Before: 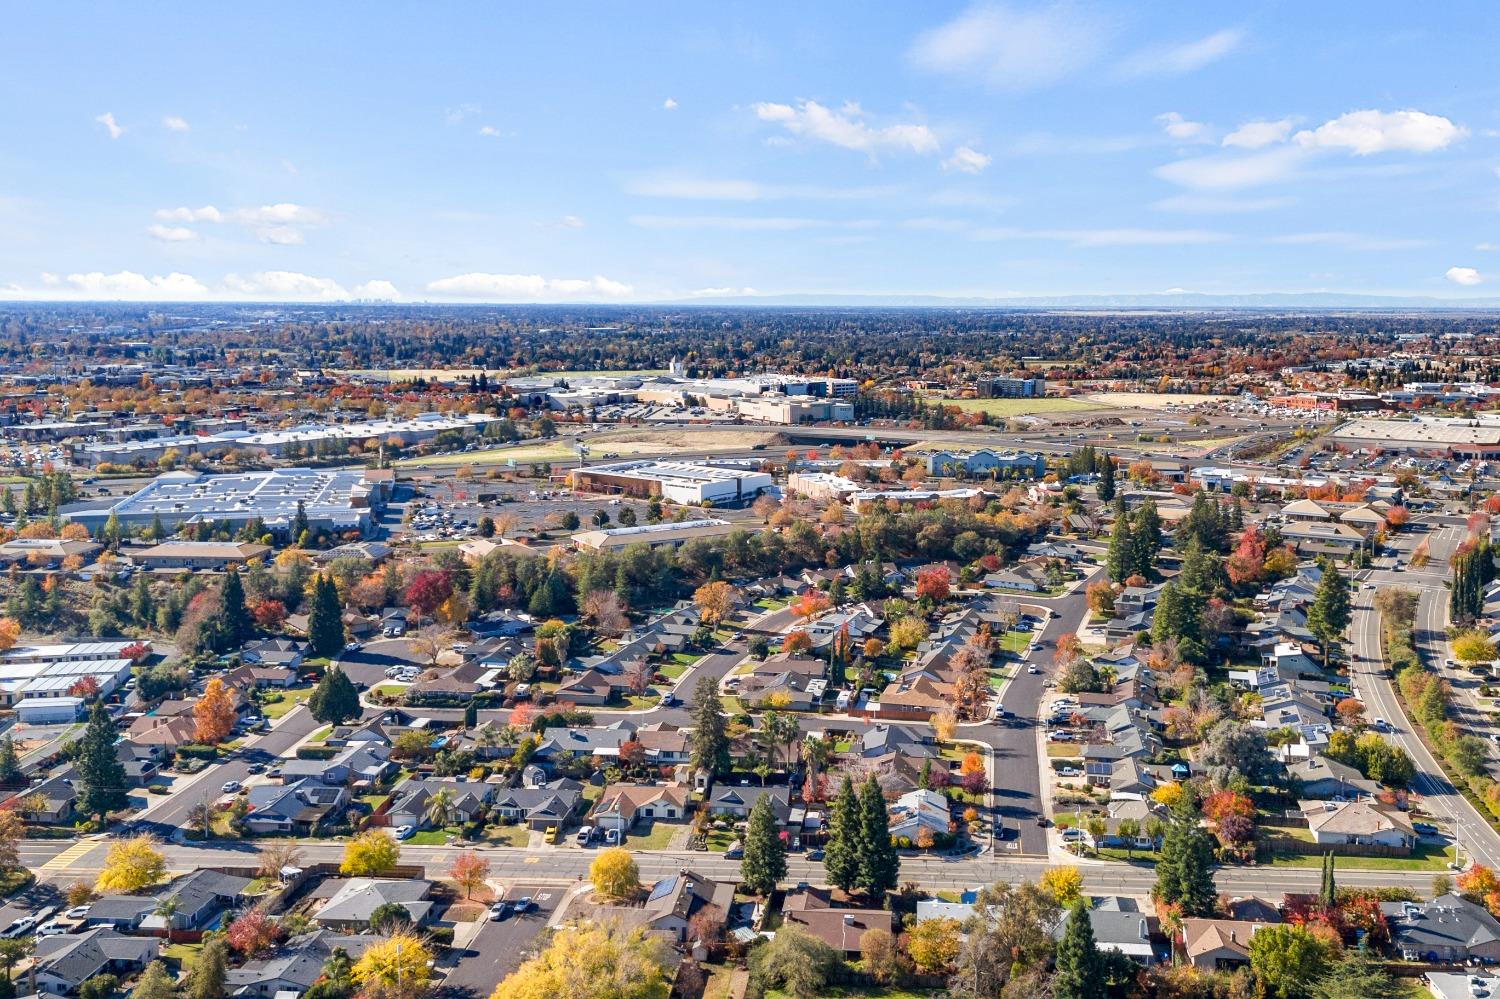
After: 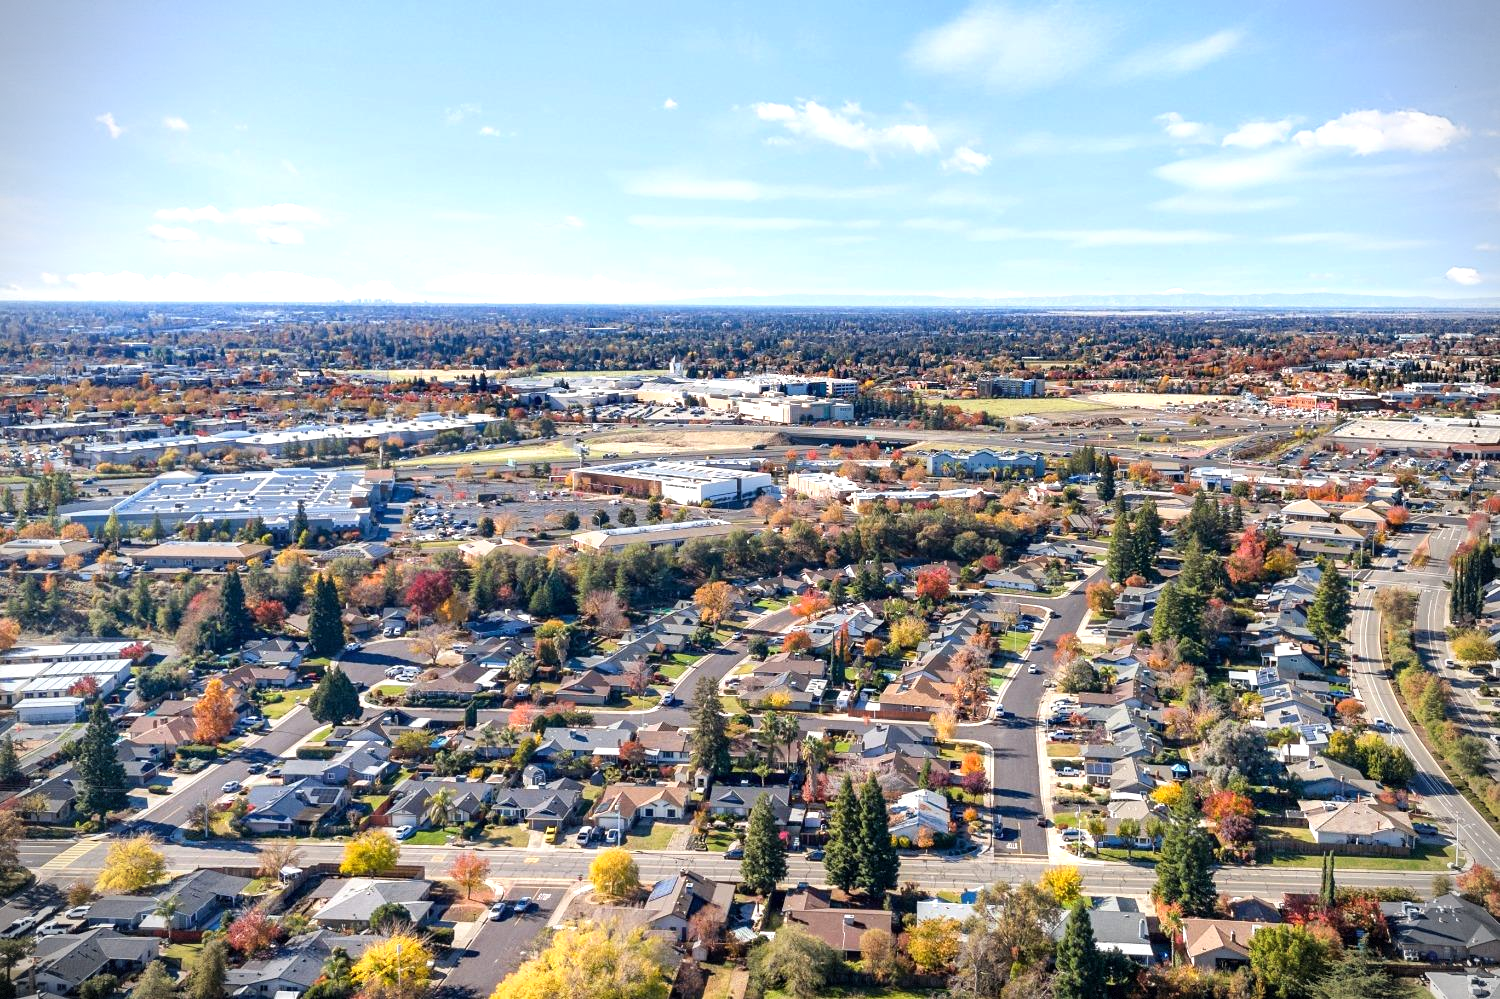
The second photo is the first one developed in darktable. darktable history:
tone equalizer: -8 EV -0.441 EV, -7 EV -0.404 EV, -6 EV -0.315 EV, -5 EV -0.214 EV, -3 EV 0.251 EV, -2 EV 0.308 EV, -1 EV 0.405 EV, +0 EV 0.387 EV, luminance estimator HSV value / RGB max
vignetting: dithering 8-bit output
